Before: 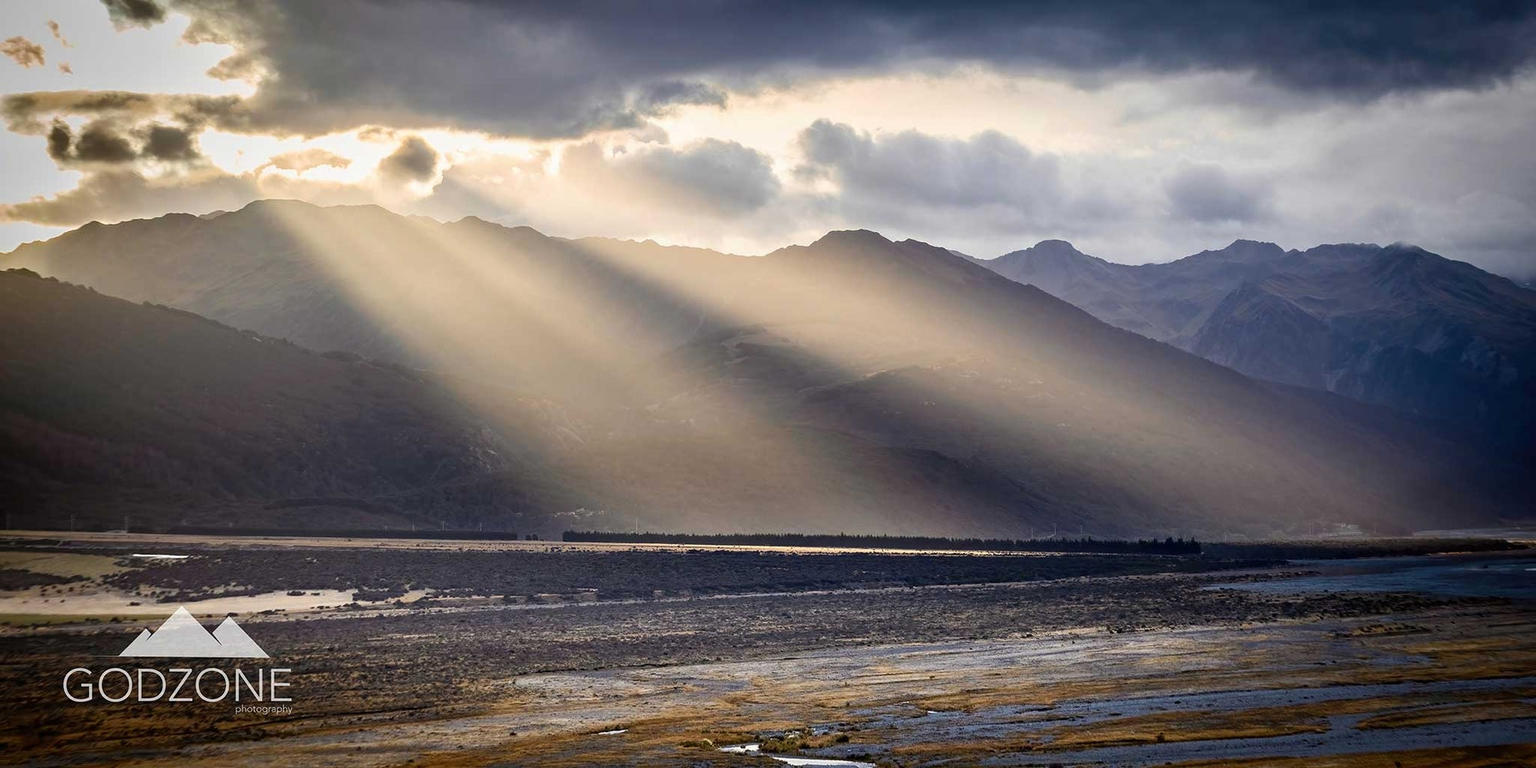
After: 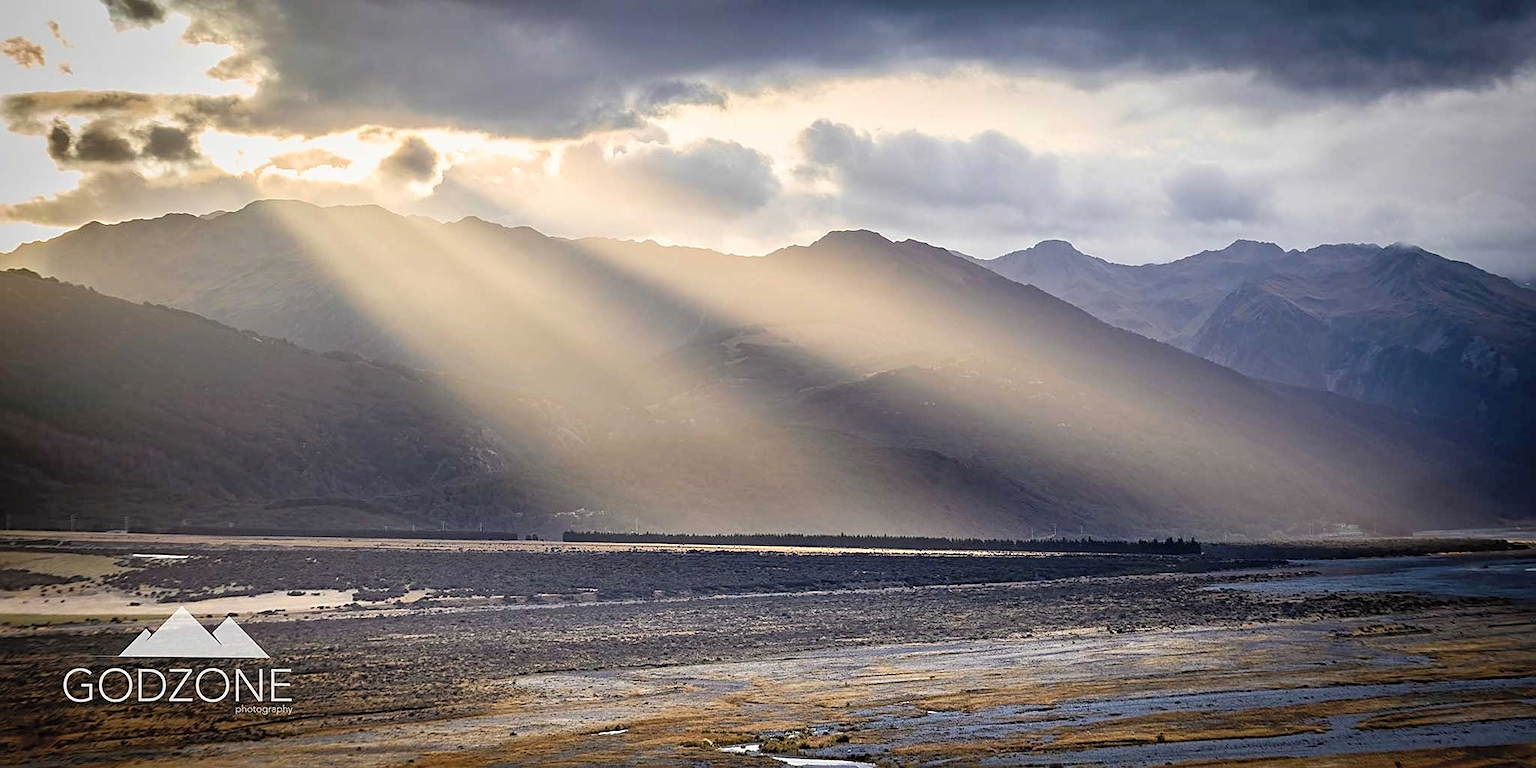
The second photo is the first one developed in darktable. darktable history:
sharpen: on, module defaults
contrast brightness saturation: brightness 0.136
